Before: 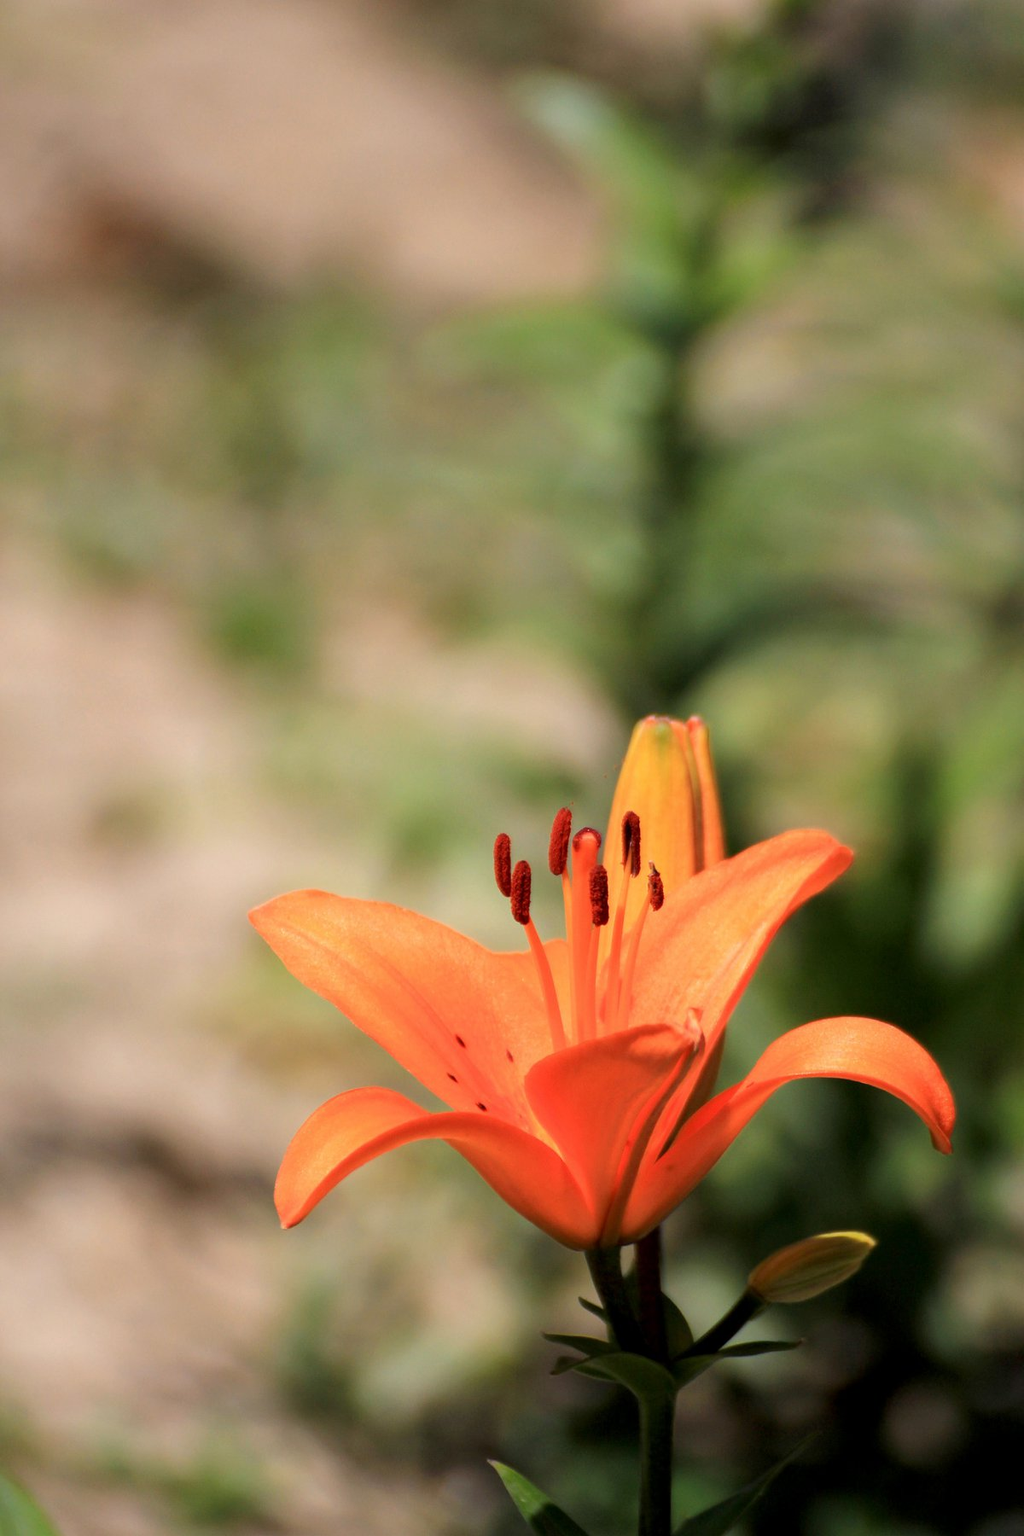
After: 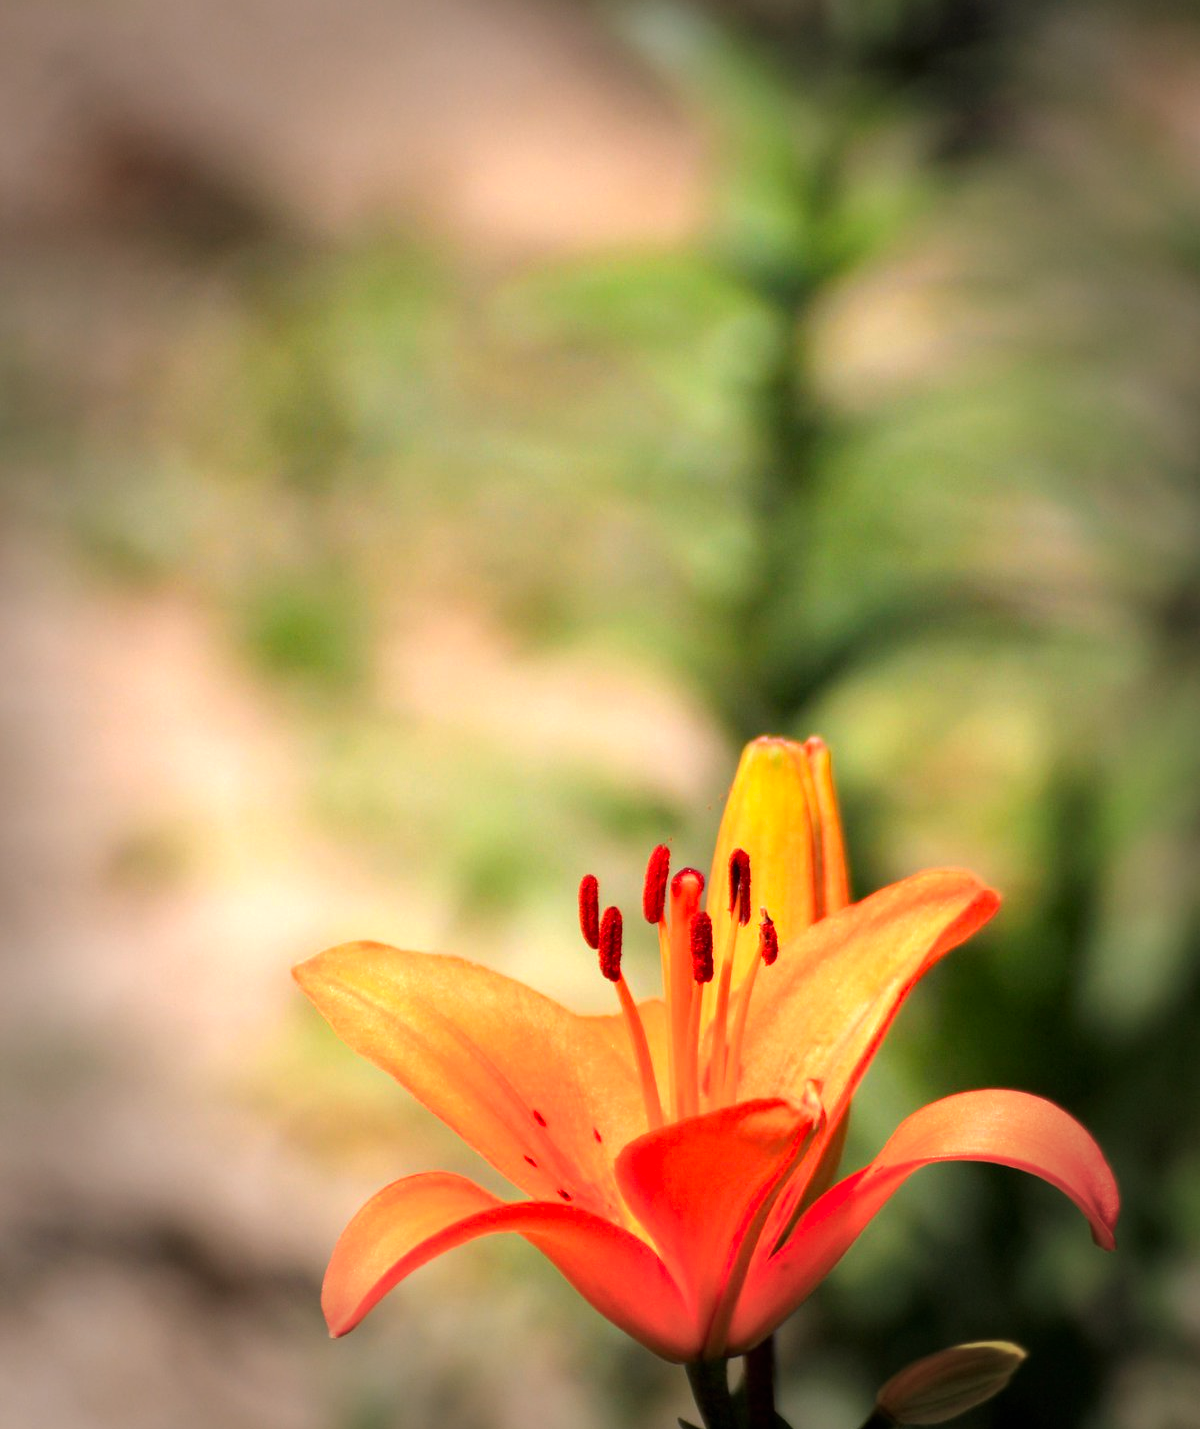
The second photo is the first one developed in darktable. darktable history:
color correction: highlights a* 3.22, highlights b* 1.93, saturation 1.19
vignetting: fall-off start 66.7%, fall-off radius 39.74%, brightness -0.576, saturation -0.258, automatic ratio true, width/height ratio 0.671, dithering 16-bit output
exposure: black level correction 0, exposure 0.7 EV, compensate exposure bias true, compensate highlight preservation false
crop and rotate: top 5.667%, bottom 14.937%
